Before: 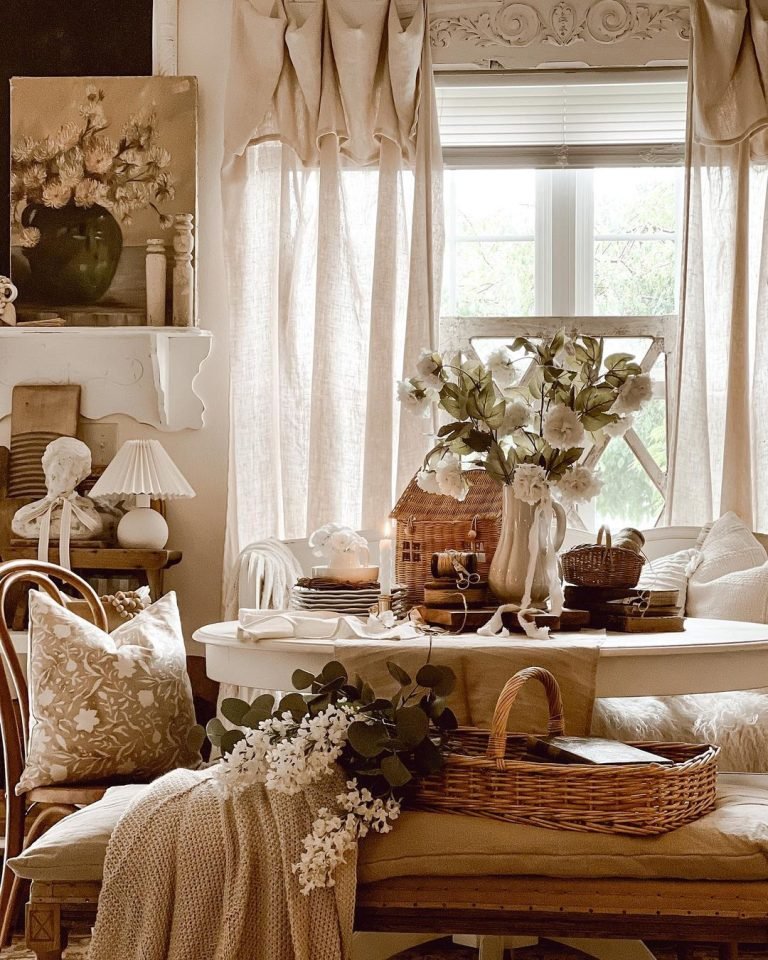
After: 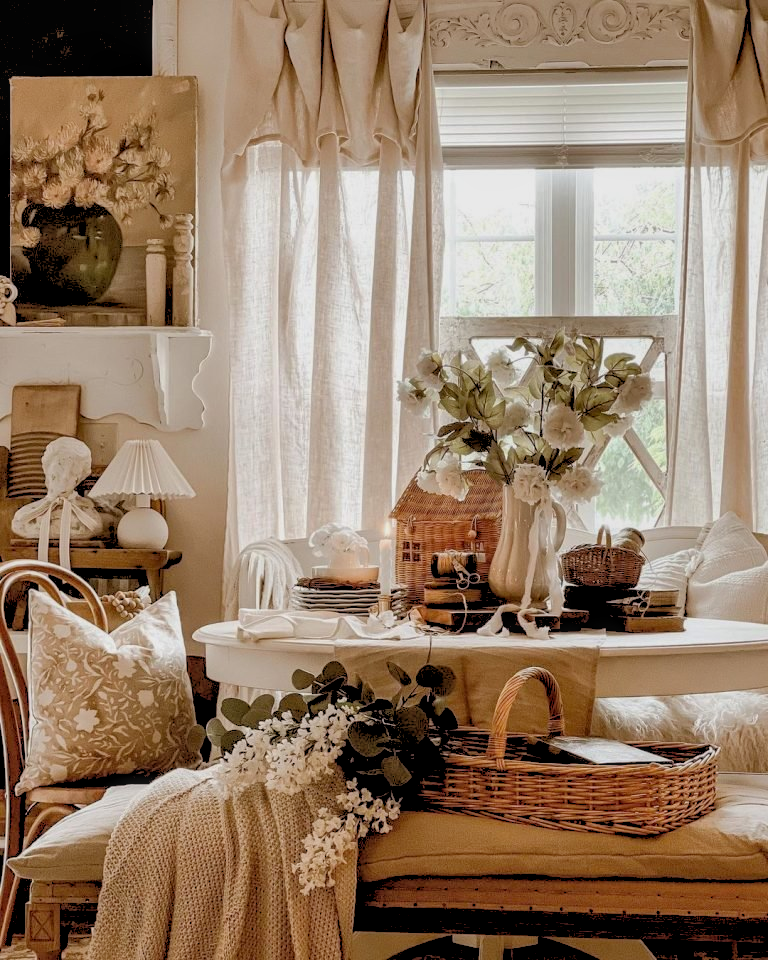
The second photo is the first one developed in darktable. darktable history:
local contrast: on, module defaults
rgb levels: preserve colors sum RGB, levels [[0.038, 0.433, 0.934], [0, 0.5, 1], [0, 0.5, 1]]
shadows and highlights: on, module defaults
